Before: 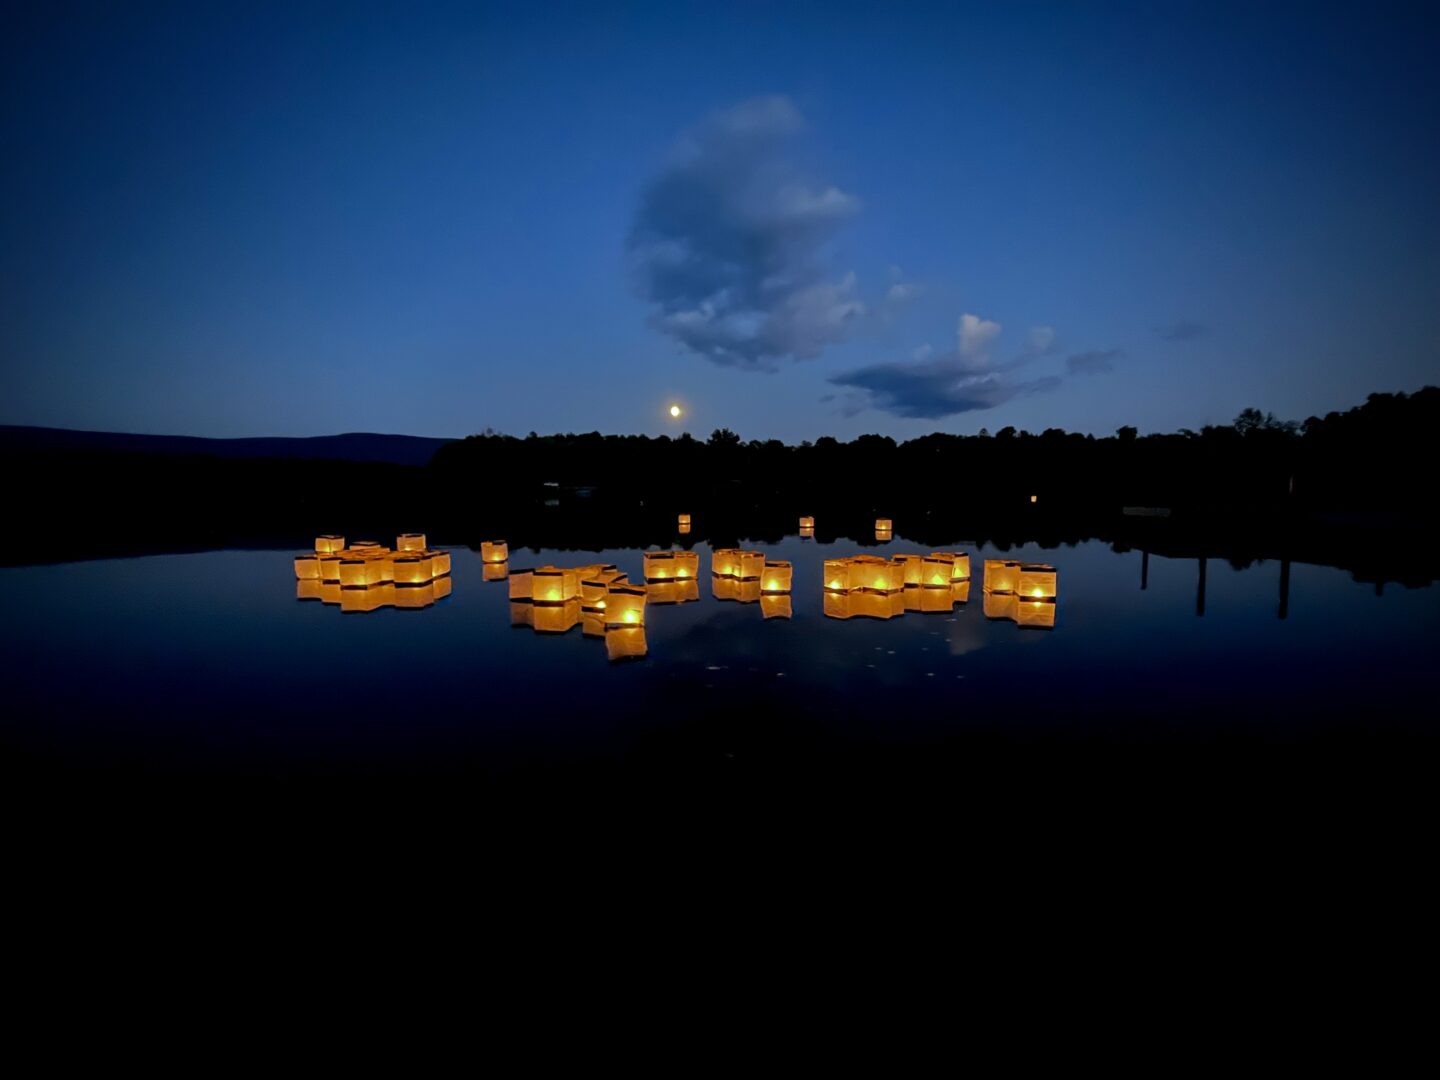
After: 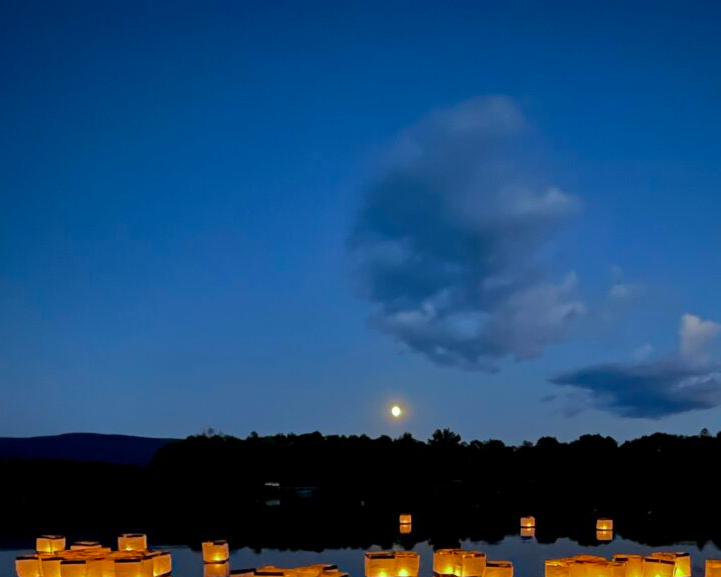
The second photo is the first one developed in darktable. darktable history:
crop: left 19.392%, right 30.525%, bottom 46.567%
